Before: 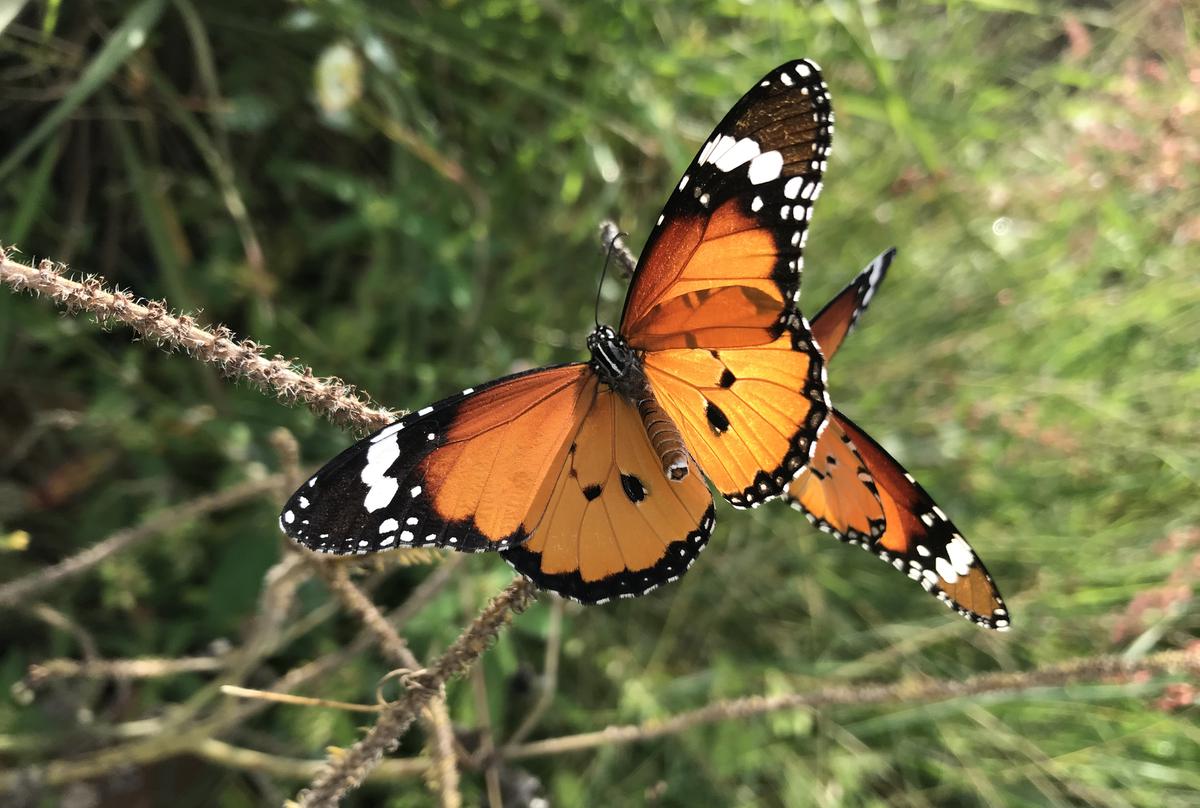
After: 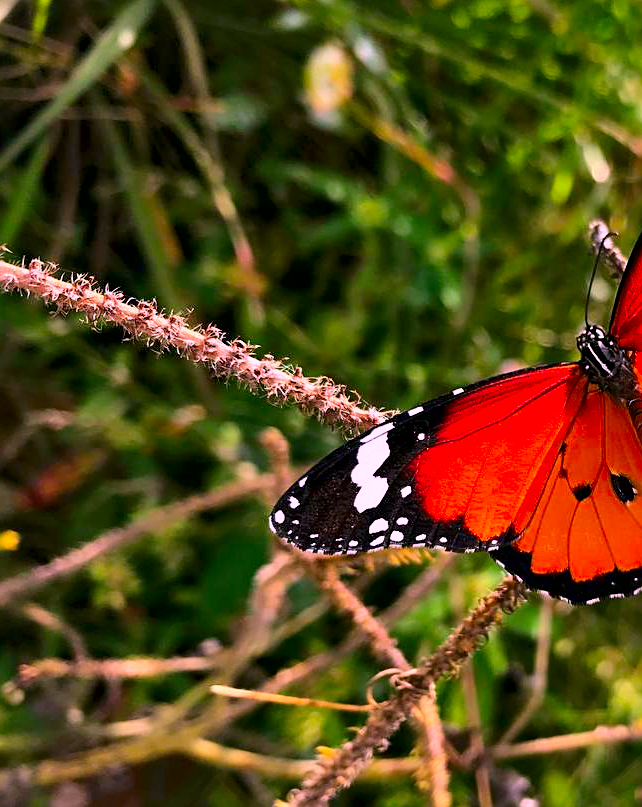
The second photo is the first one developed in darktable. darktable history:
contrast brightness saturation: brightness -0.03, saturation 0.369
crop: left 0.86%, right 45.577%, bottom 0.088%
local contrast: mode bilateral grid, contrast 20, coarseness 50, detail 171%, midtone range 0.2
sharpen: on, module defaults
color balance rgb: perceptual saturation grading › global saturation 2.388%
shadows and highlights: shadows 20.88, highlights -81.27, highlights color adjustment 31.42%, soften with gaussian
color correction: highlights a* 18.79, highlights b* -11.49, saturation 1.65
